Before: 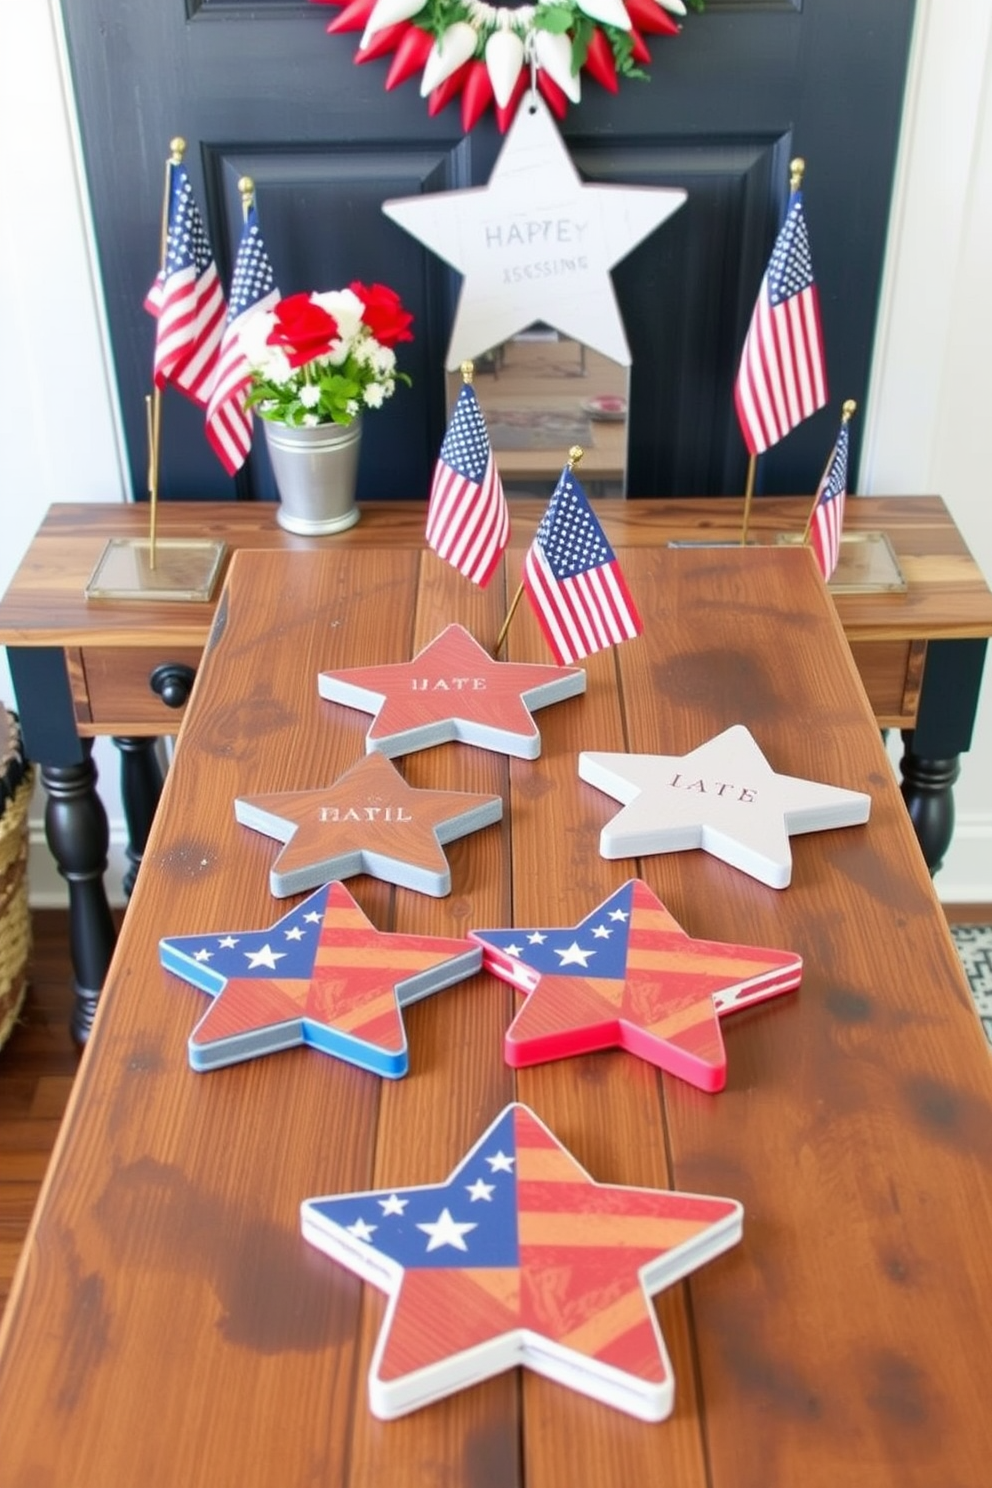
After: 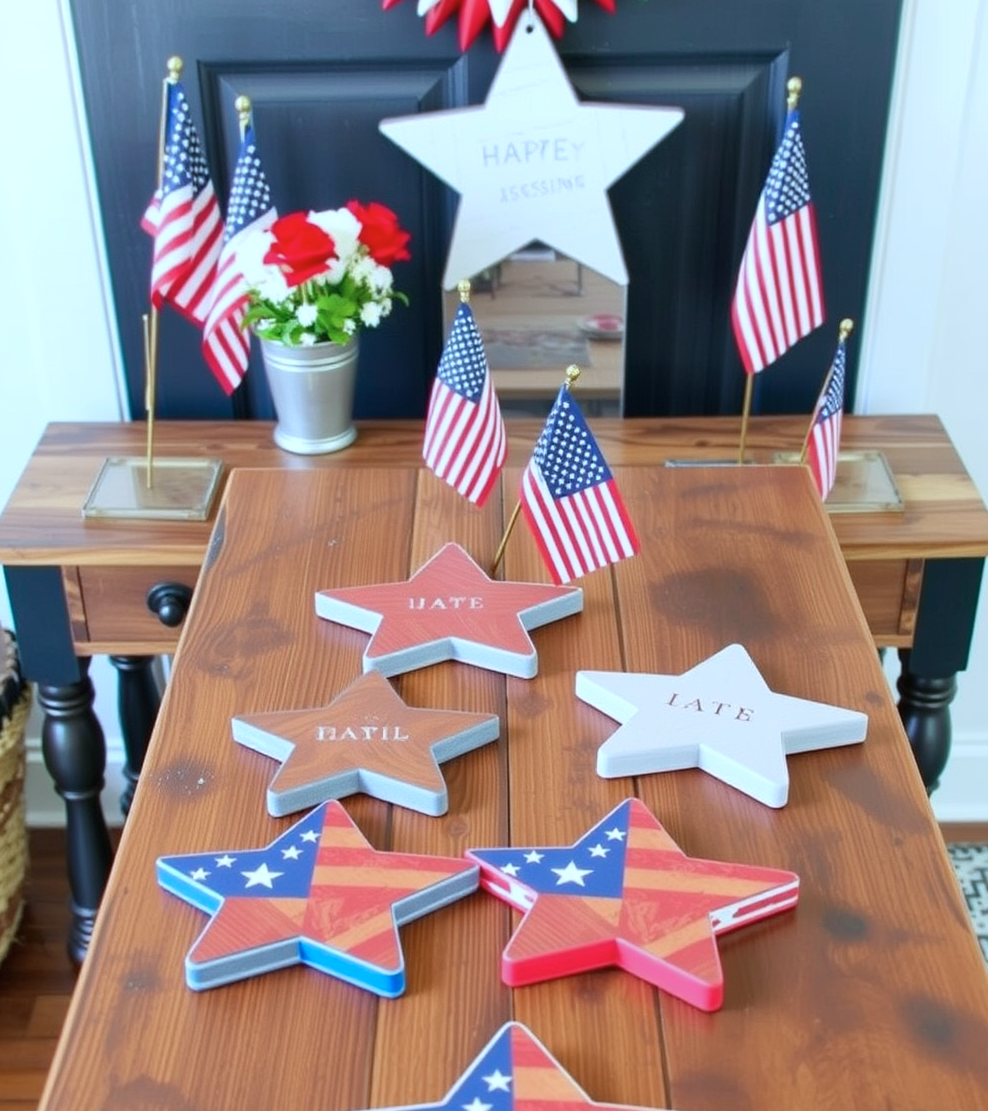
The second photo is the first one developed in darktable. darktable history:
crop: left 0.387%, top 5.469%, bottom 19.809%
color calibration: illuminant Planckian (black body), x 0.378, y 0.375, temperature 4065 K
